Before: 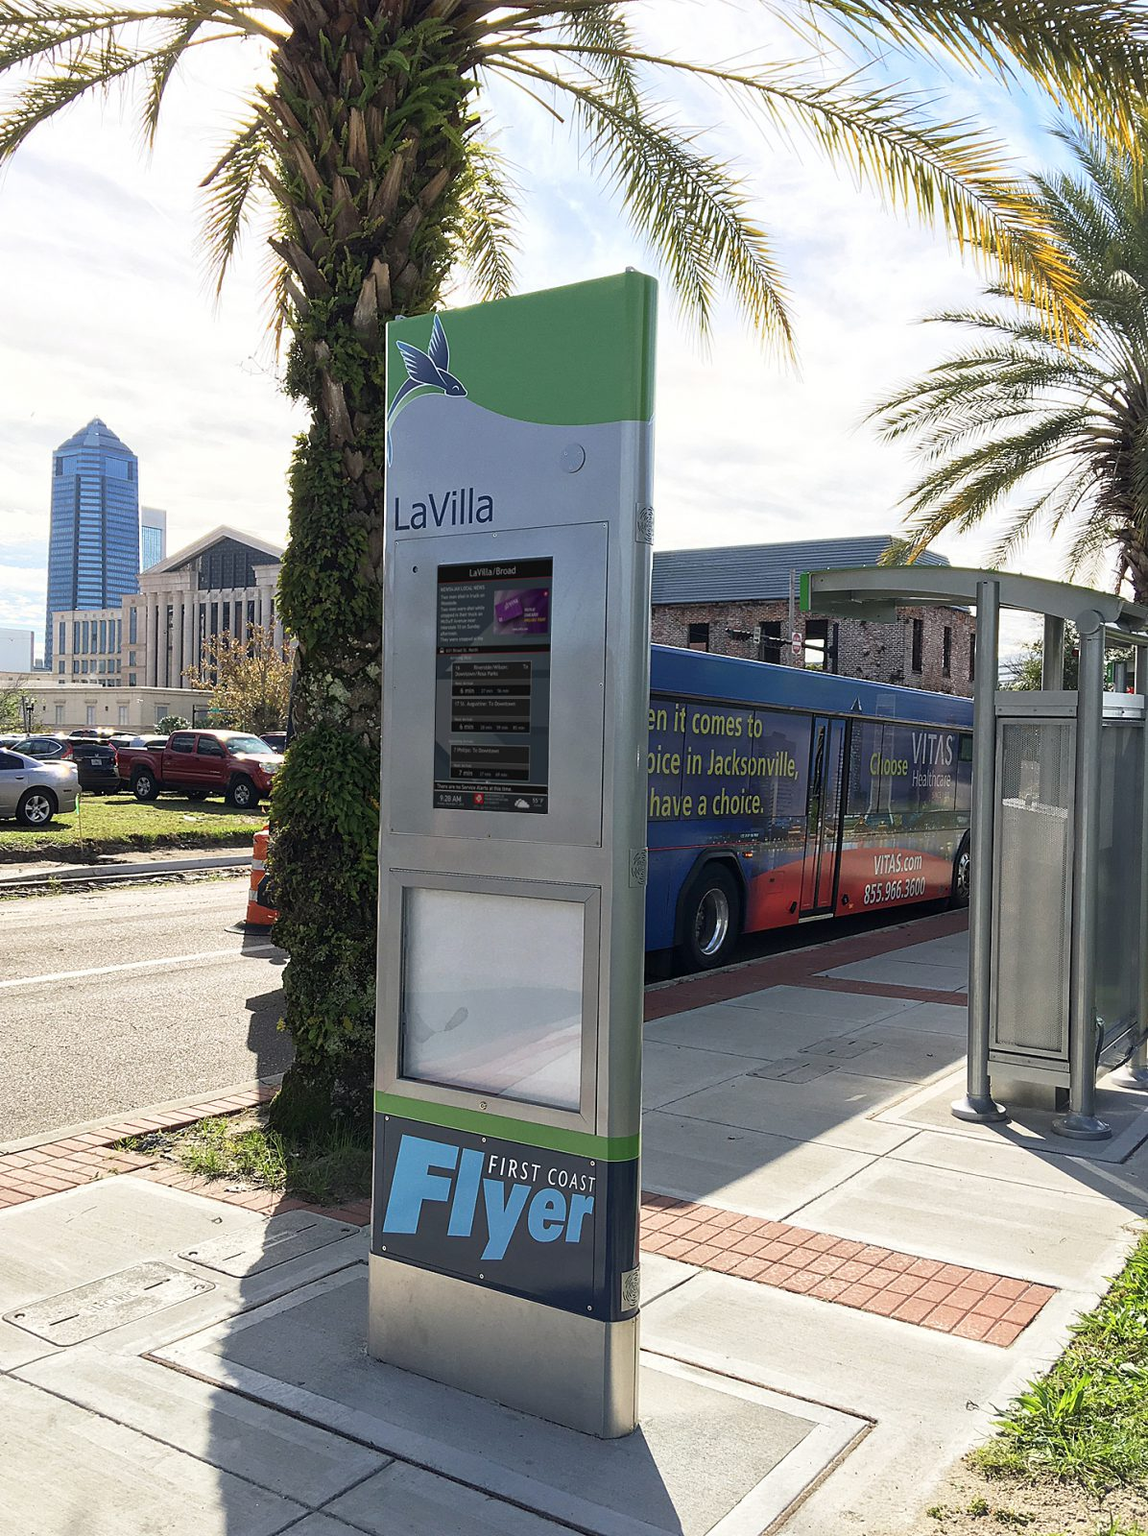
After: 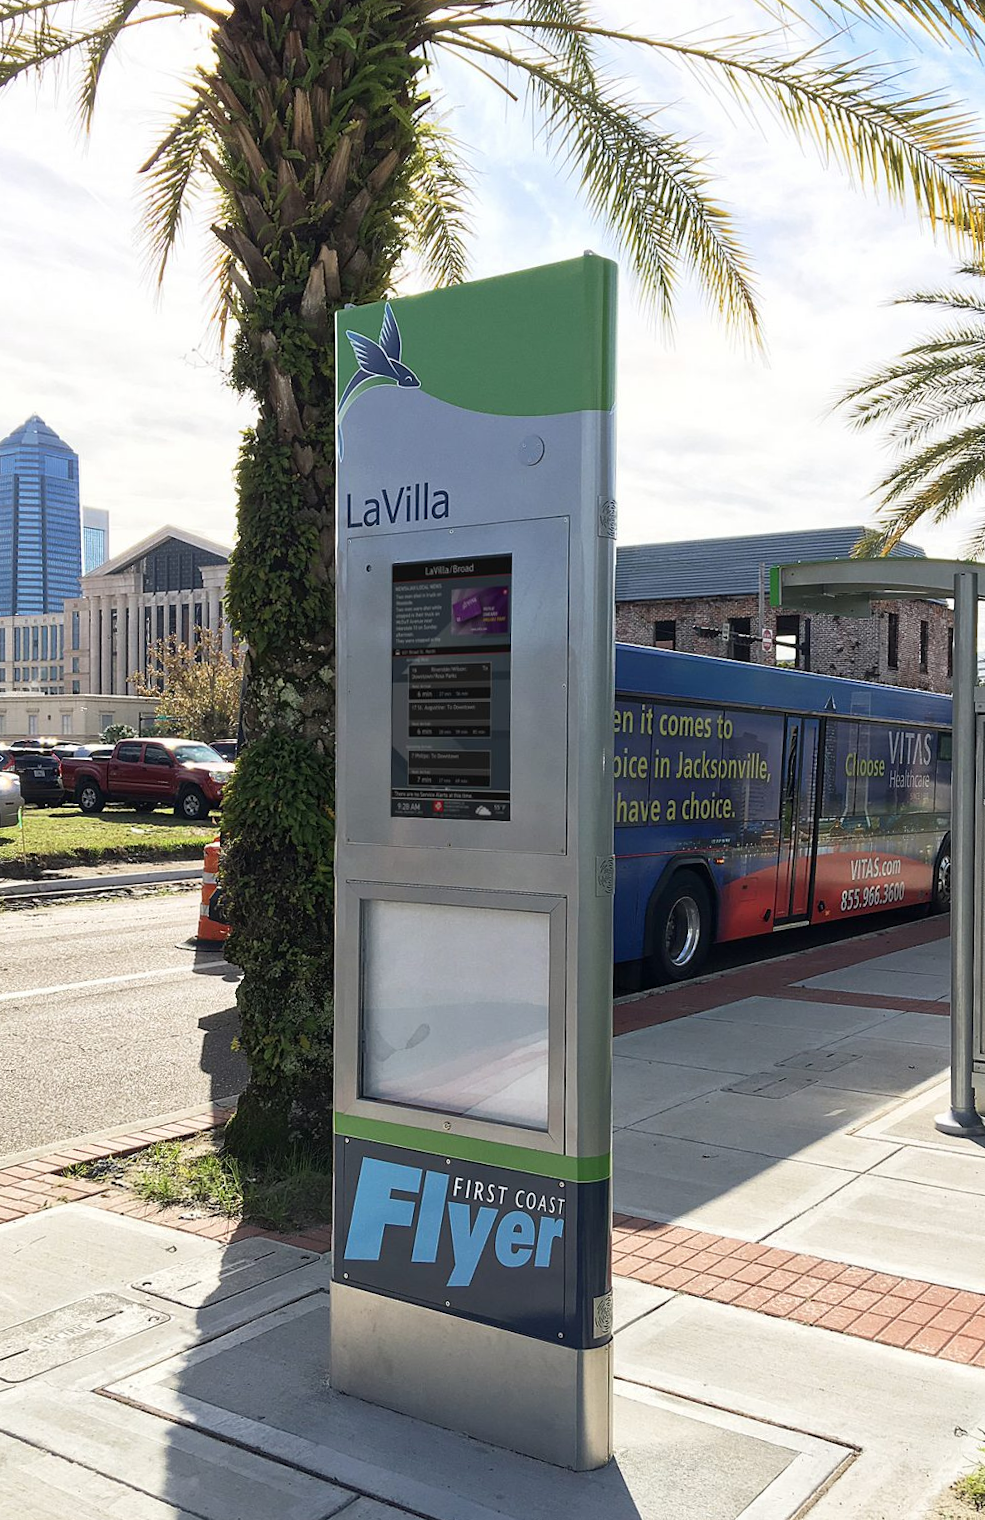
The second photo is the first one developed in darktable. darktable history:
crop and rotate: angle 0.757°, left 4.319%, top 0.846%, right 11.842%, bottom 2.454%
